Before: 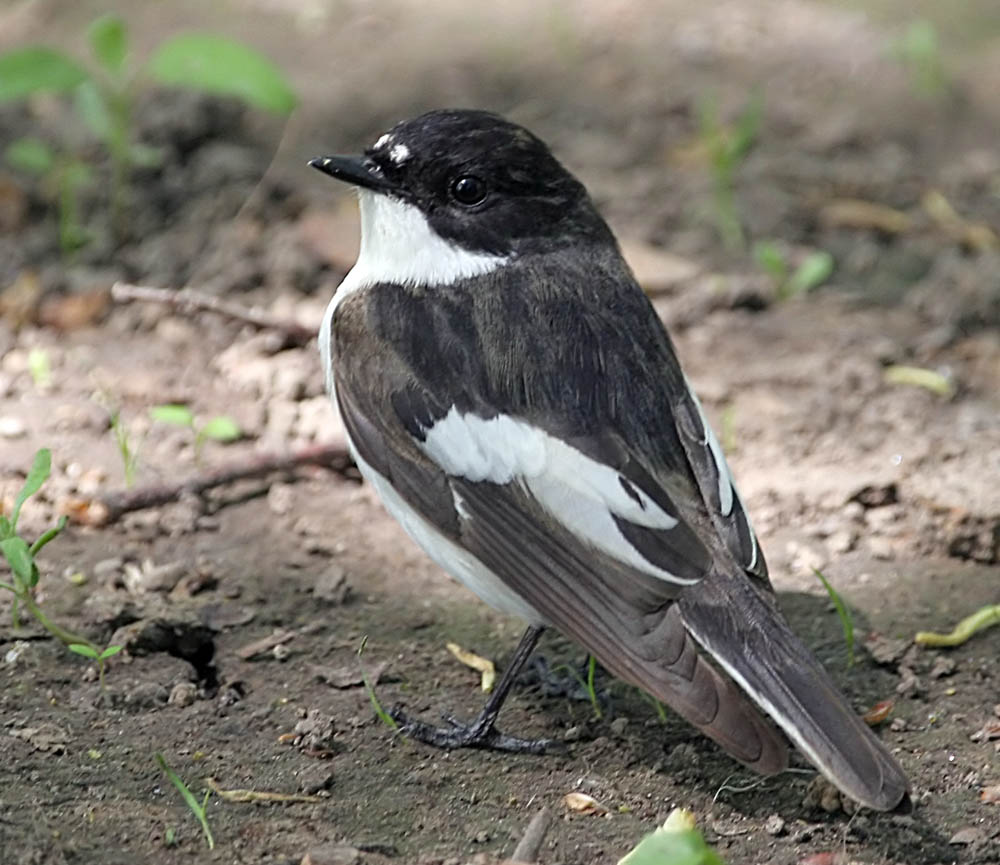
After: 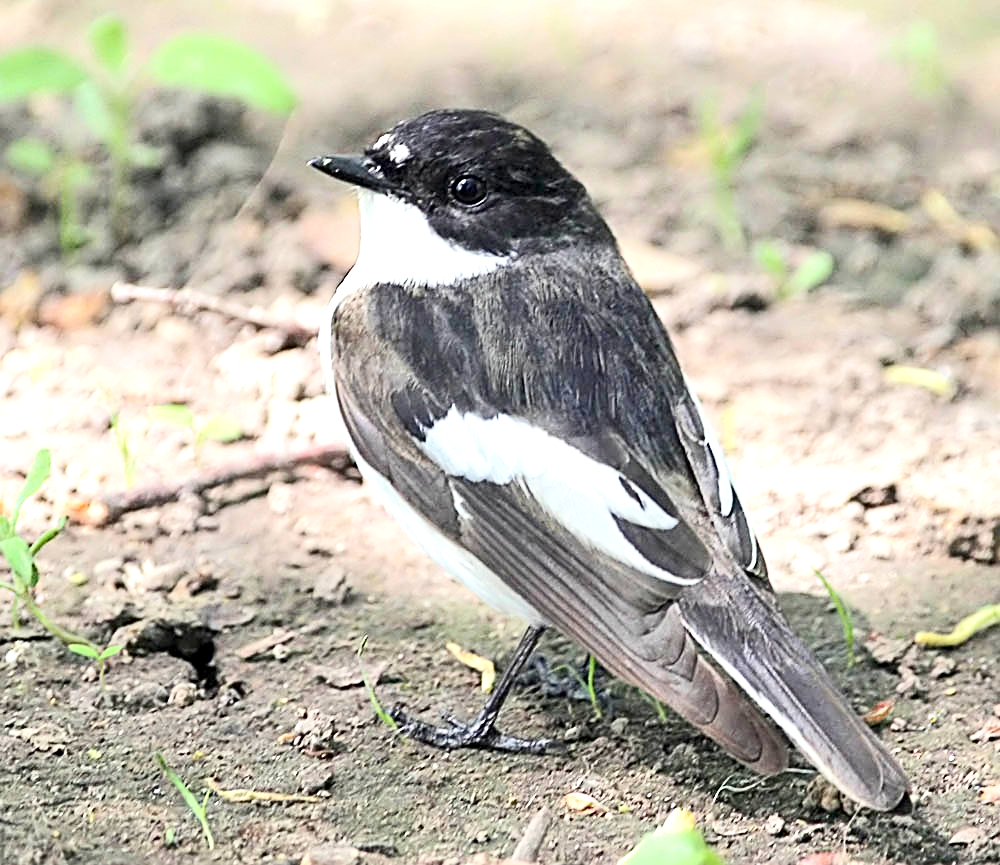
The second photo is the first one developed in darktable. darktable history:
exposure: black level correction 0.001, exposure 0.961 EV, compensate exposure bias true, compensate highlight preservation false
contrast brightness saturation: contrast 0.237, brightness 0.092
sharpen: on, module defaults
tone equalizer: -8 EV 0.973 EV, -7 EV 0.976 EV, -6 EV 1.01 EV, -5 EV 0.988 EV, -4 EV 1.01 EV, -3 EV 0.755 EV, -2 EV 0.483 EV, -1 EV 0.271 EV, smoothing diameter 24.79%, edges refinement/feathering 7.51, preserve details guided filter
